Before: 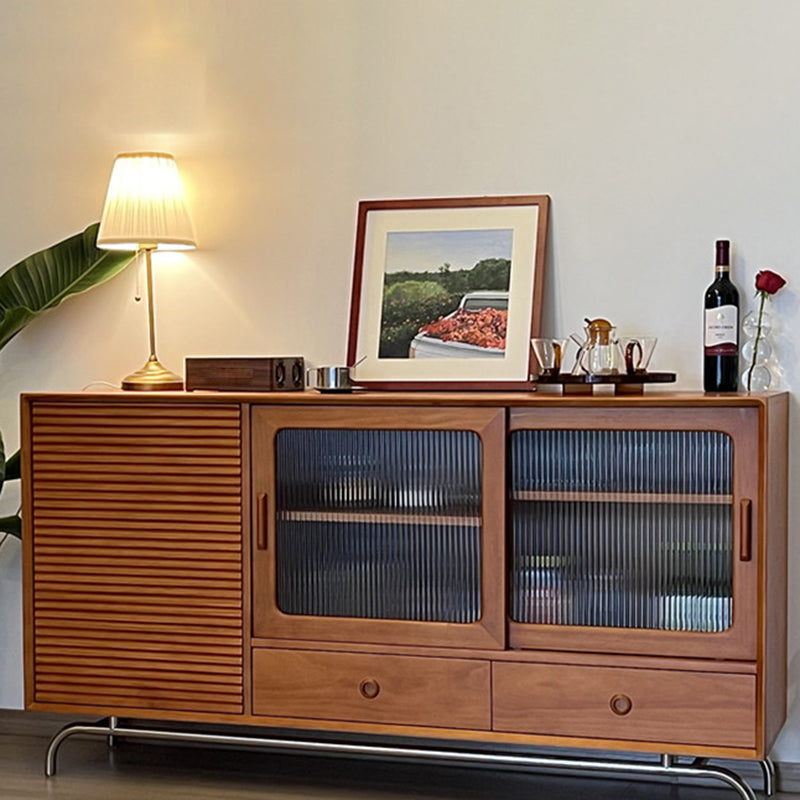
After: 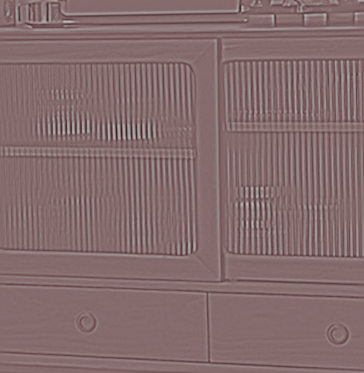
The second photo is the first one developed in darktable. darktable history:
crop: left 35.976%, top 45.819%, right 18.162%, bottom 5.807%
exposure: exposure 0.161 EV, compensate highlight preservation false
levels: levels [0.026, 0.507, 0.987]
rotate and perspective: rotation -1°, crop left 0.011, crop right 0.989, crop top 0.025, crop bottom 0.975
highpass: sharpness 9.84%, contrast boost 9.94%
sharpen: on, module defaults
split-toning: shadows › saturation 0.41, highlights › saturation 0, compress 33.55%
